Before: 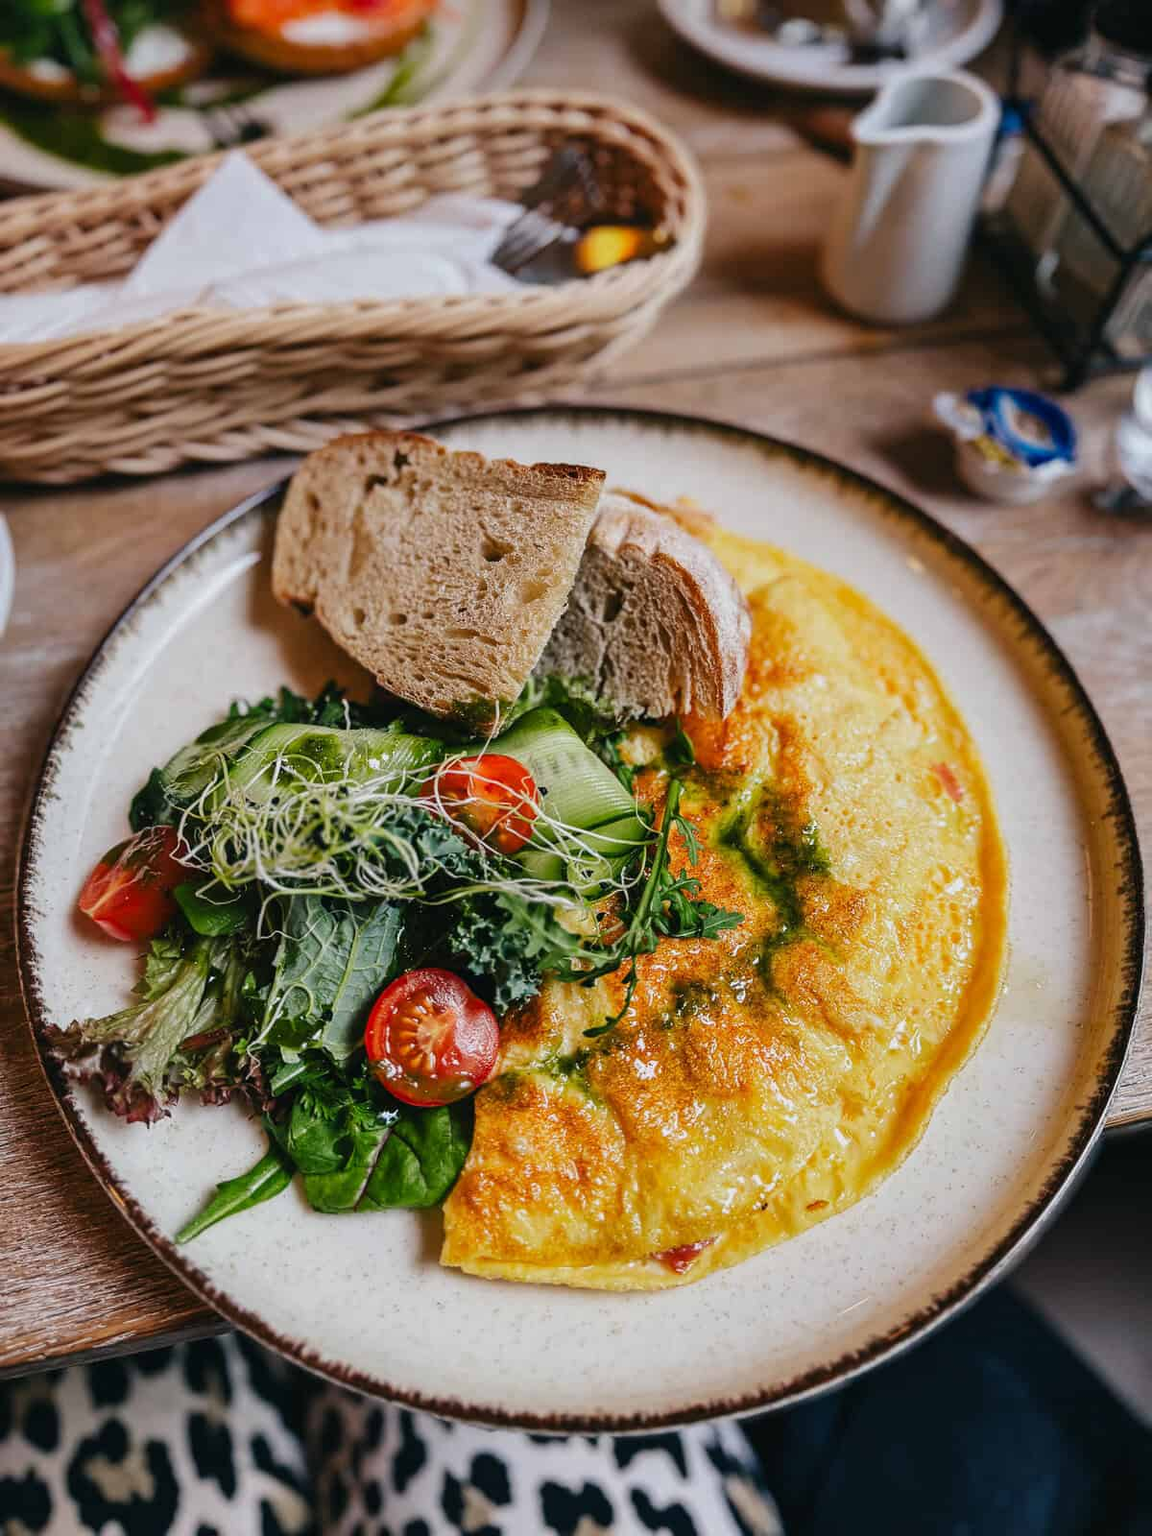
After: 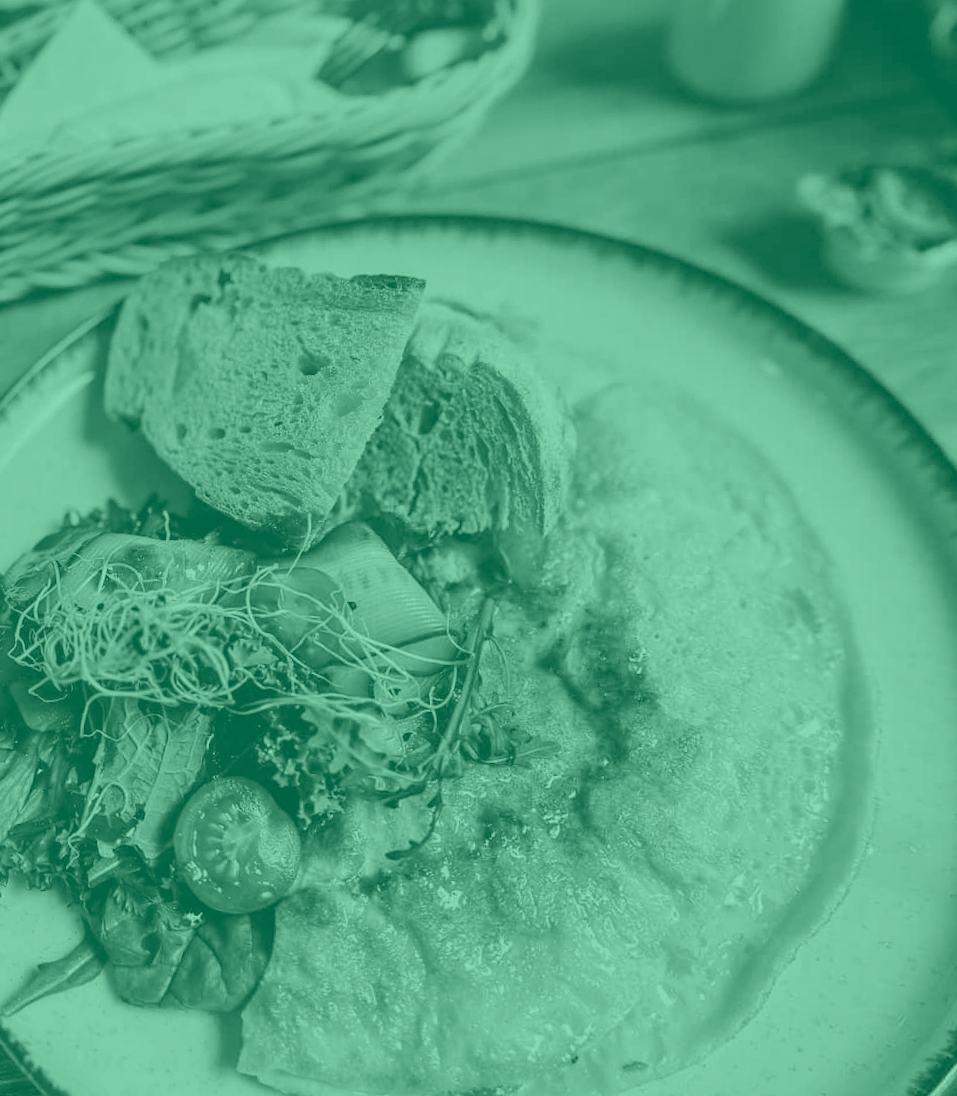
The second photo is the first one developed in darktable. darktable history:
white balance: red 0.976, blue 1.04
rotate and perspective: rotation 1.69°, lens shift (vertical) -0.023, lens shift (horizontal) -0.291, crop left 0.025, crop right 0.988, crop top 0.092, crop bottom 0.842
colorize: hue 147.6°, saturation 65%, lightness 21.64%
crop and rotate: left 10.071%, top 10.071%, right 10.02%, bottom 10.02%
